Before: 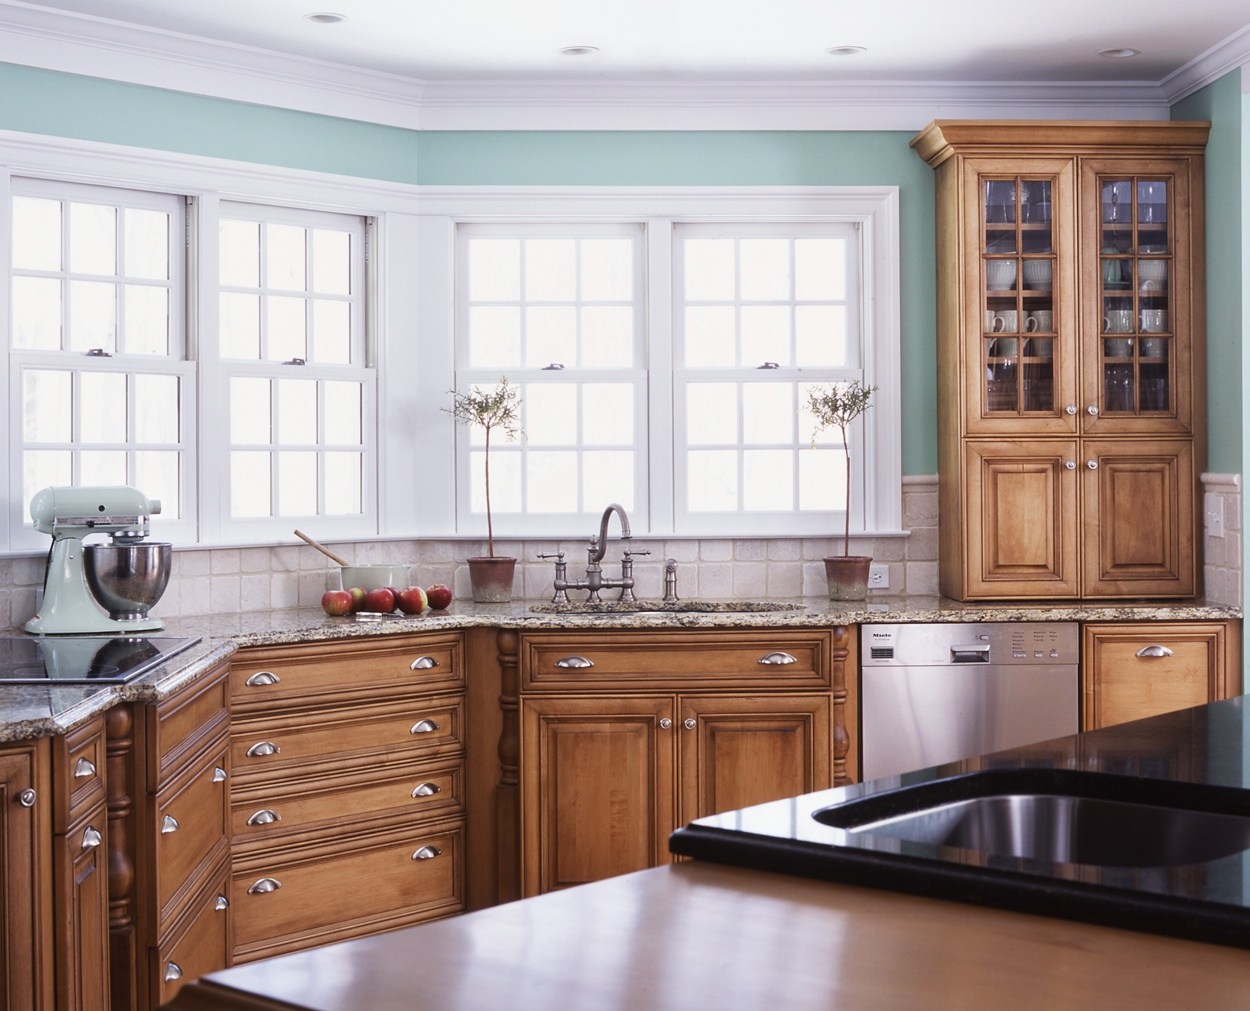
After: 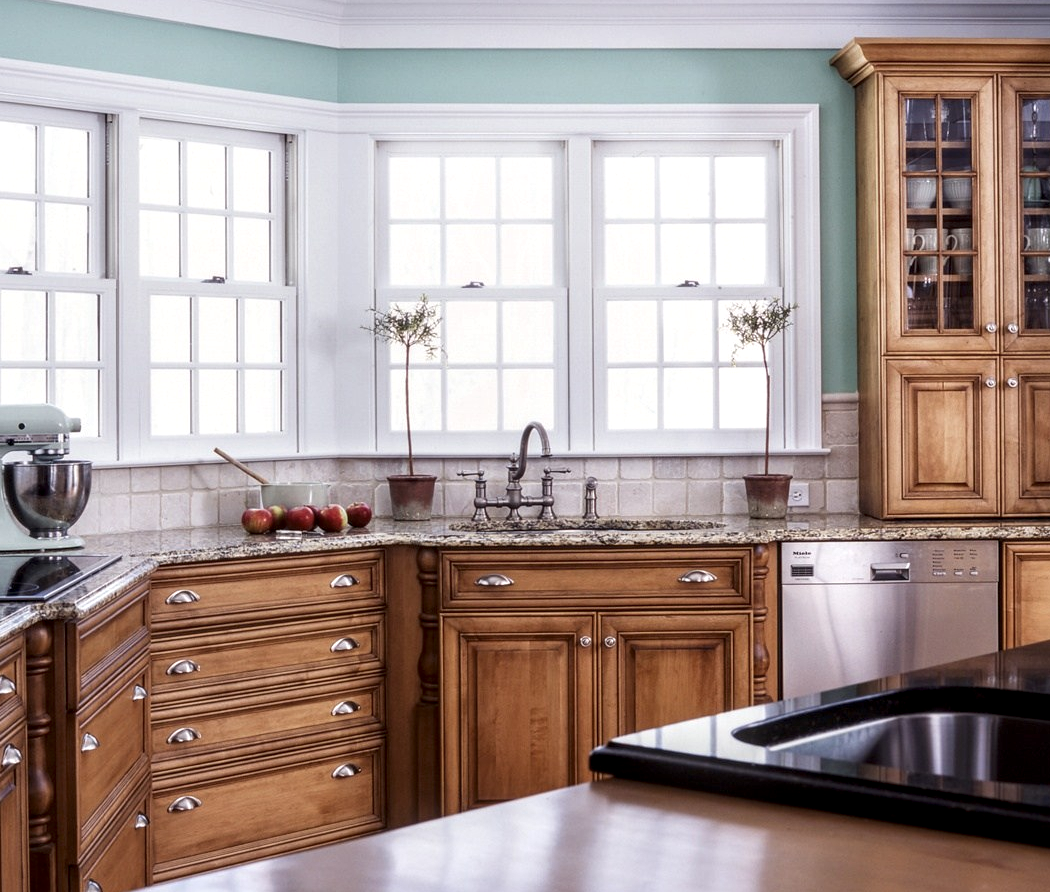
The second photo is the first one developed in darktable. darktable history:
crop: left 6.446%, top 8.188%, right 9.538%, bottom 3.548%
local contrast: highlights 25%, detail 150%
exposure: compensate highlight preservation false
rotate and perspective: crop left 0, crop top 0
